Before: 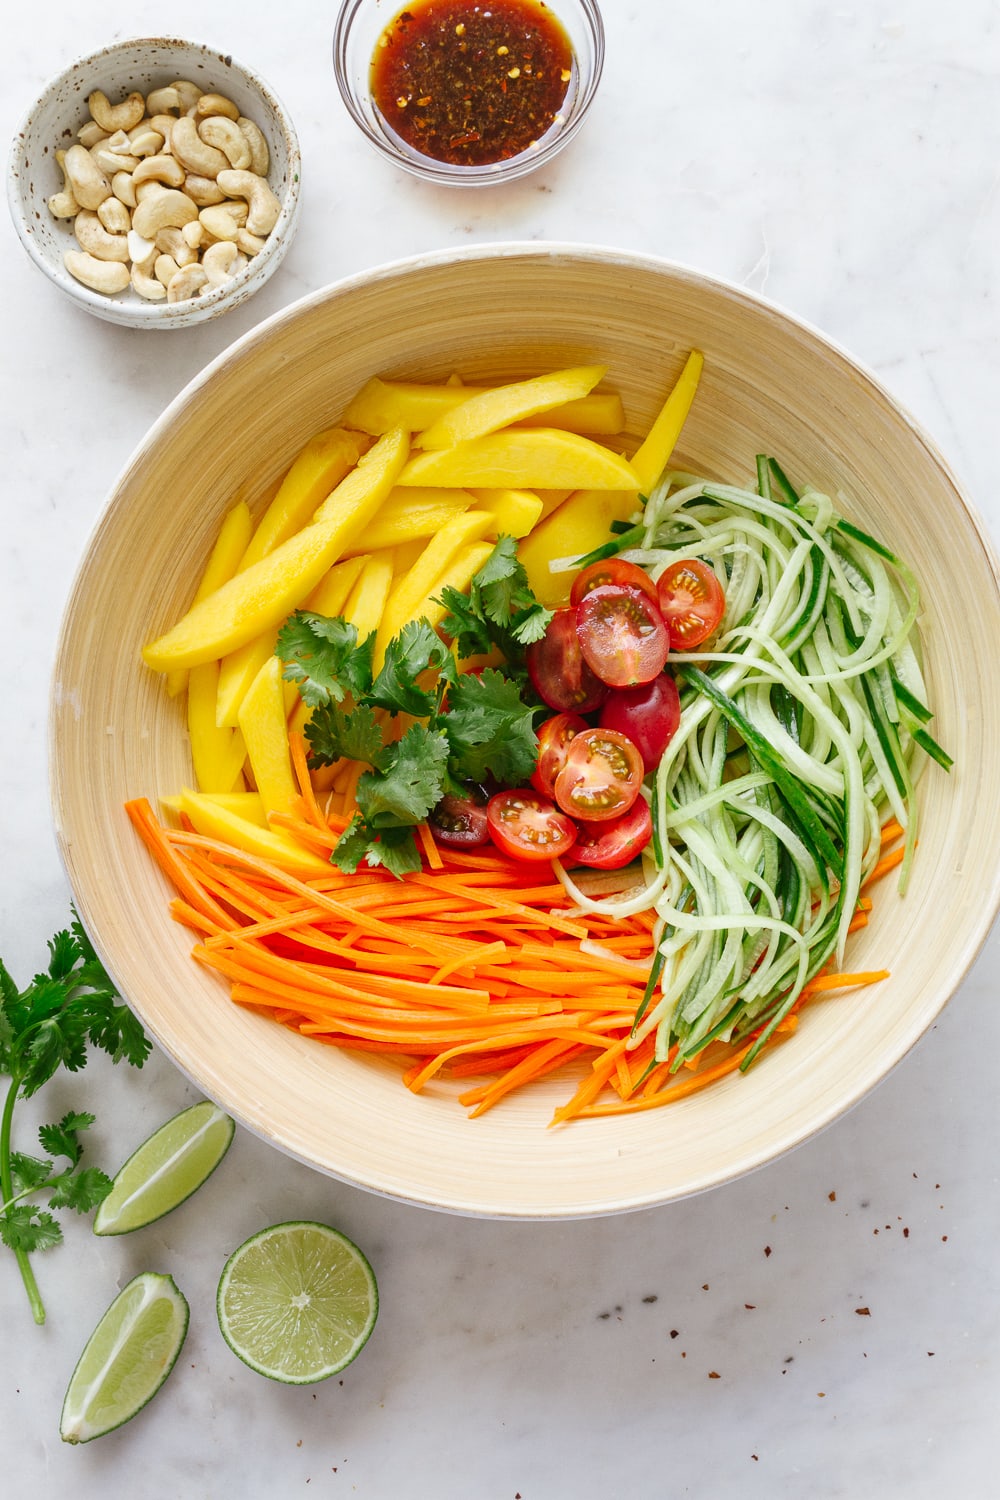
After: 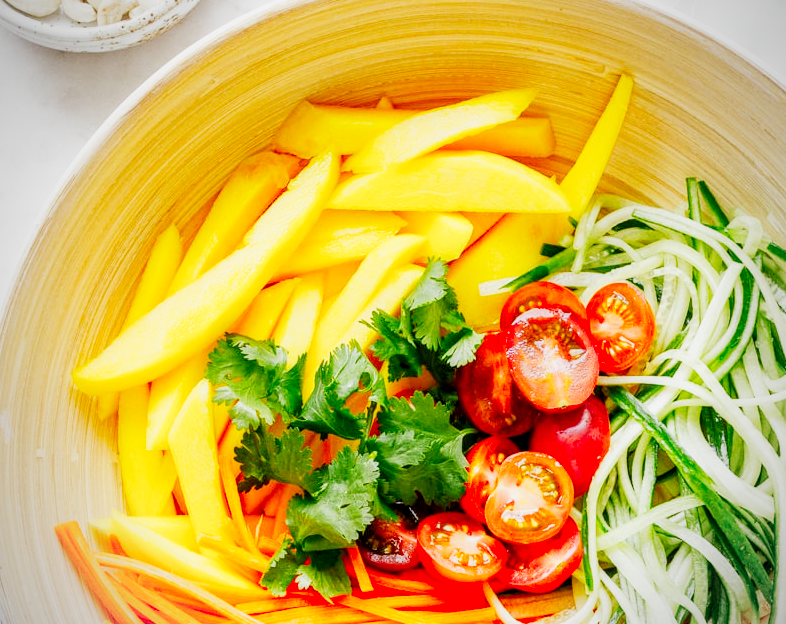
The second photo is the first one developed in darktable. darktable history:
crop: left 7.036%, top 18.496%, right 14.279%, bottom 39.853%
exposure: black level correction 0, exposure 0.953 EV, compensate highlight preservation false
vignetting: fall-off radius 60.96%, saturation -0.652
filmic rgb: middle gray luminance 28.98%, black relative exposure -10.23 EV, white relative exposure 5.47 EV, target black luminance 0%, hardness 3.95, latitude 2.34%, contrast 1.121, highlights saturation mix 6.09%, shadows ↔ highlights balance 14.5%, add noise in highlights 0.001, preserve chrominance no, color science v4 (2020)
color zones: curves: ch0 [(0.224, 0.526) (0.75, 0.5)]; ch1 [(0.055, 0.526) (0.224, 0.761) (0.377, 0.526) (0.75, 0.5)]
local contrast: on, module defaults
